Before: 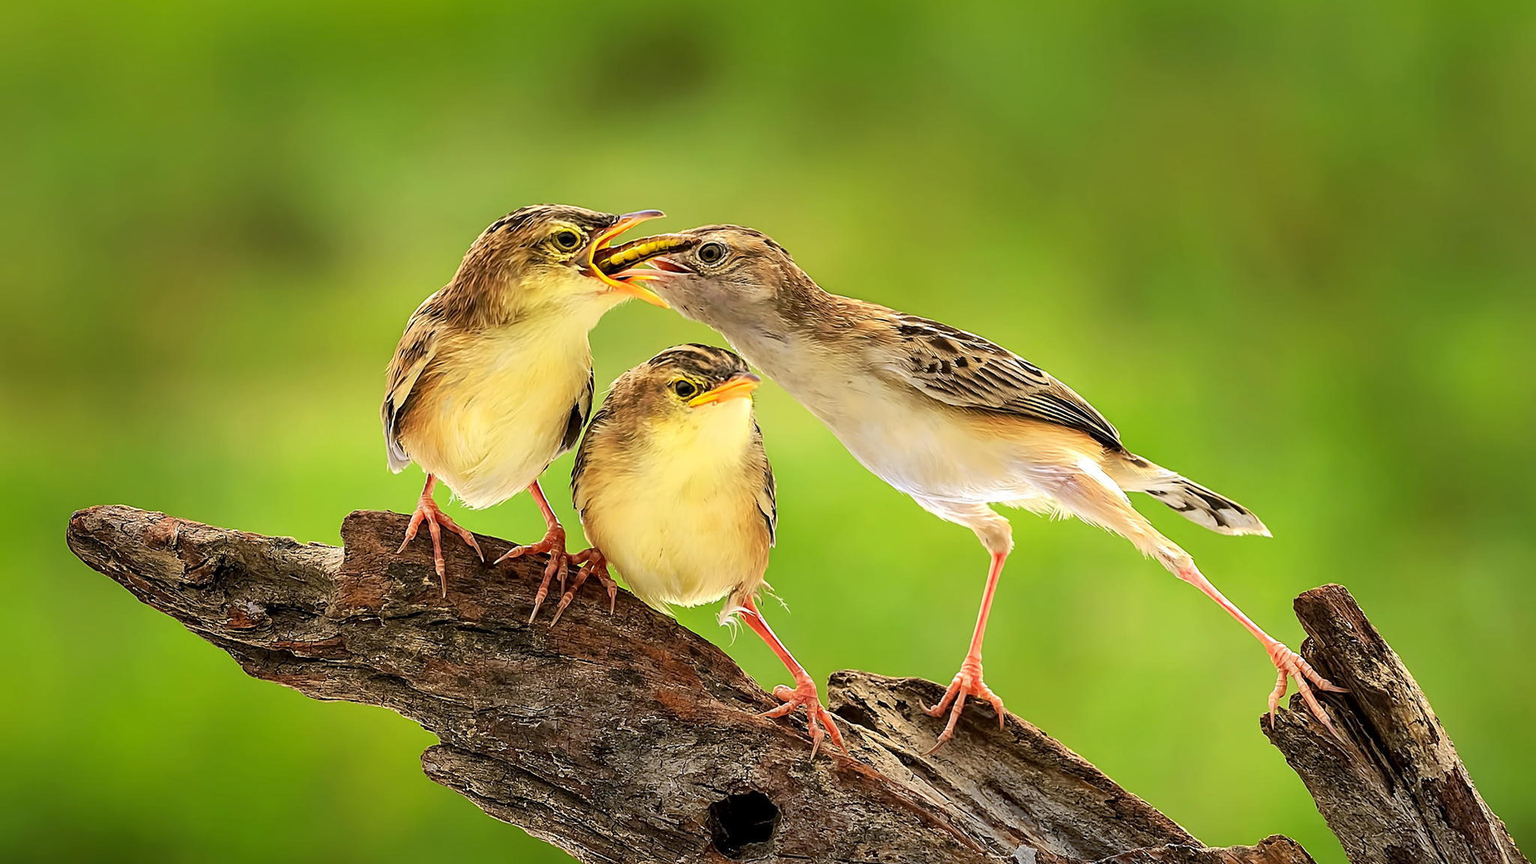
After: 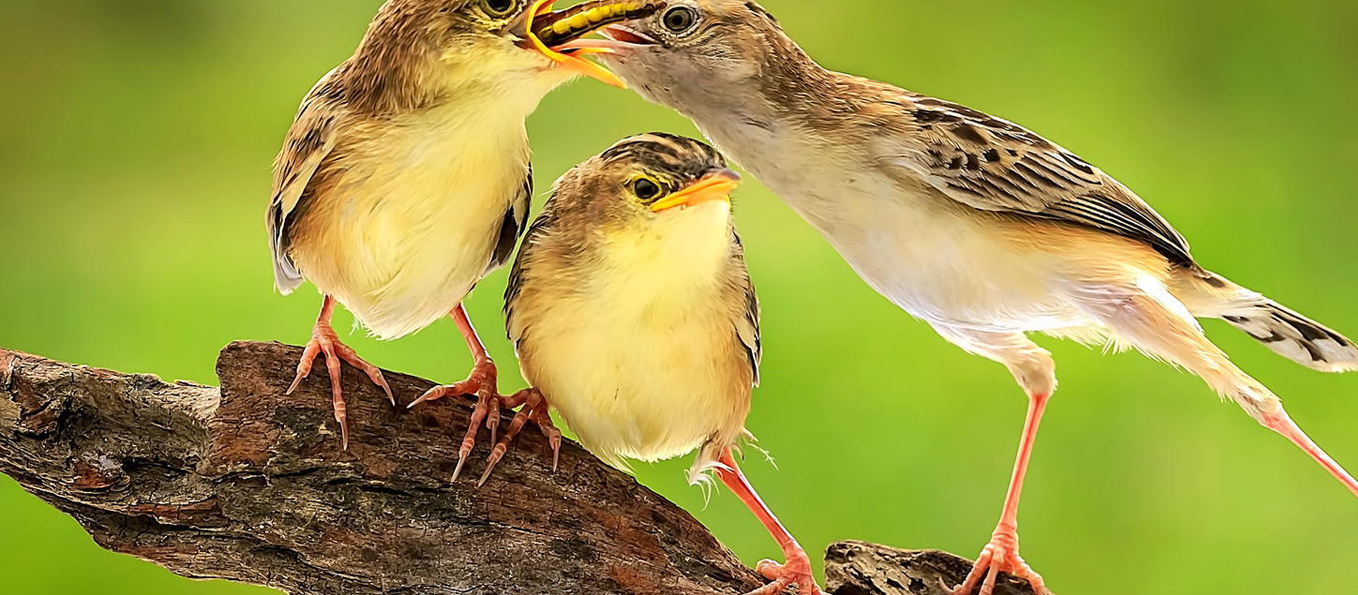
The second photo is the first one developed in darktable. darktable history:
crop: left 10.967%, top 27.565%, right 18.298%, bottom 17.263%
